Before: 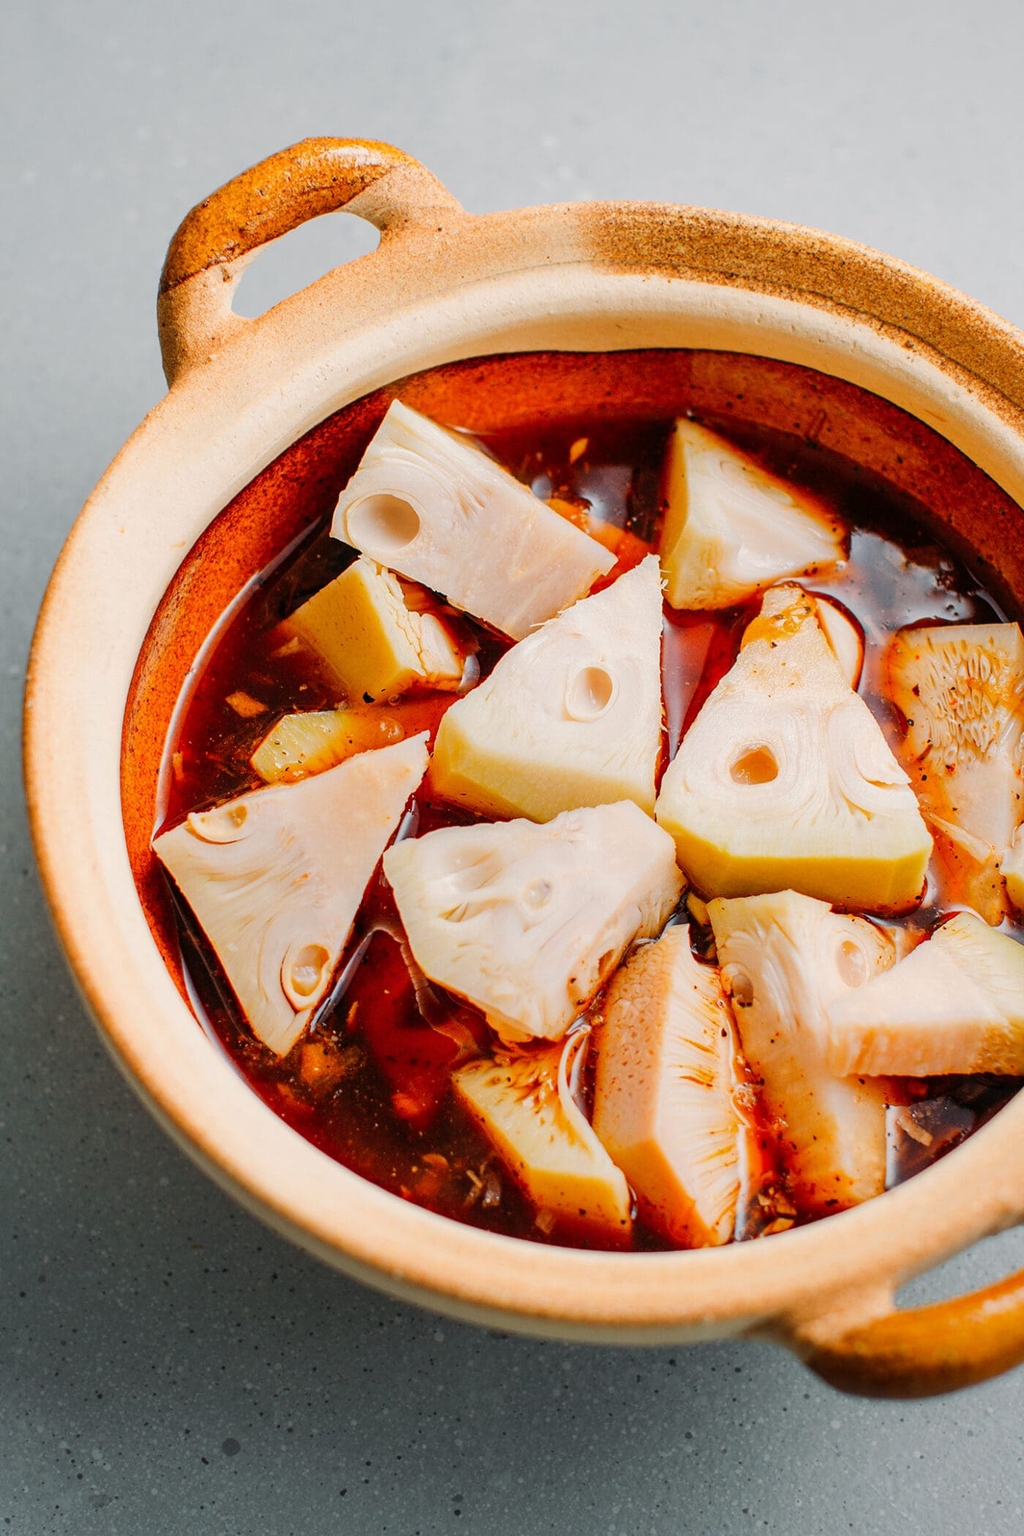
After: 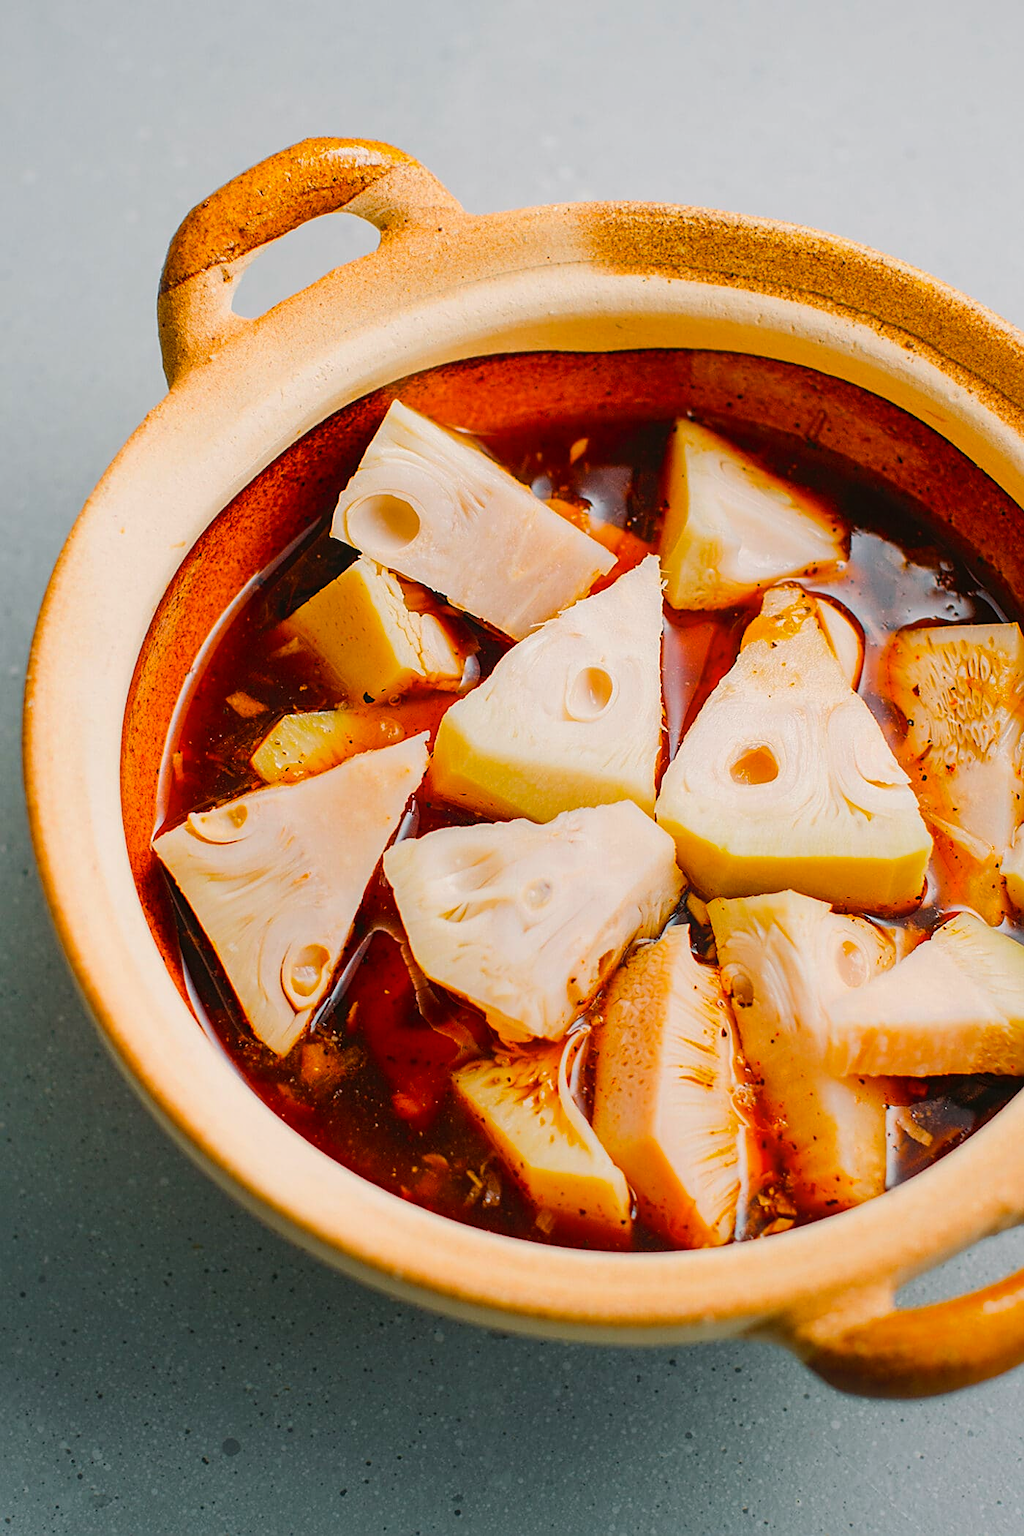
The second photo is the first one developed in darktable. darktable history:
contrast equalizer: y [[0.6 ×6], [0.55 ×6], [0 ×6], [0 ×6], [0 ×6]], mix -0.32
sharpen: on, module defaults
color balance rgb: shadows lift › luminance -7.615%, shadows lift › chroma 2.083%, shadows lift › hue 168.02°, perceptual saturation grading › global saturation 30.058%
